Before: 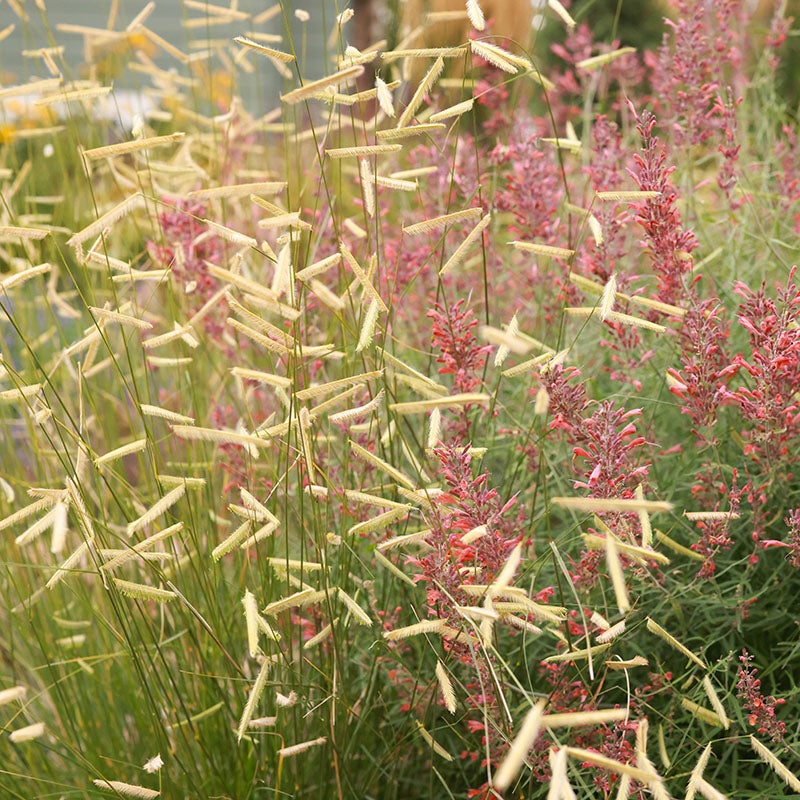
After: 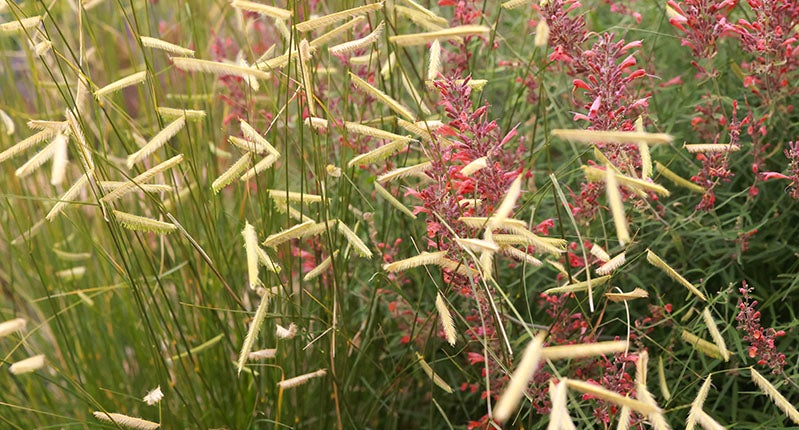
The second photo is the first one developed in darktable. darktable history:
color balance: gamma [0.9, 0.988, 0.975, 1.025], gain [1.05, 1, 1, 1]
crop and rotate: top 46.237%
